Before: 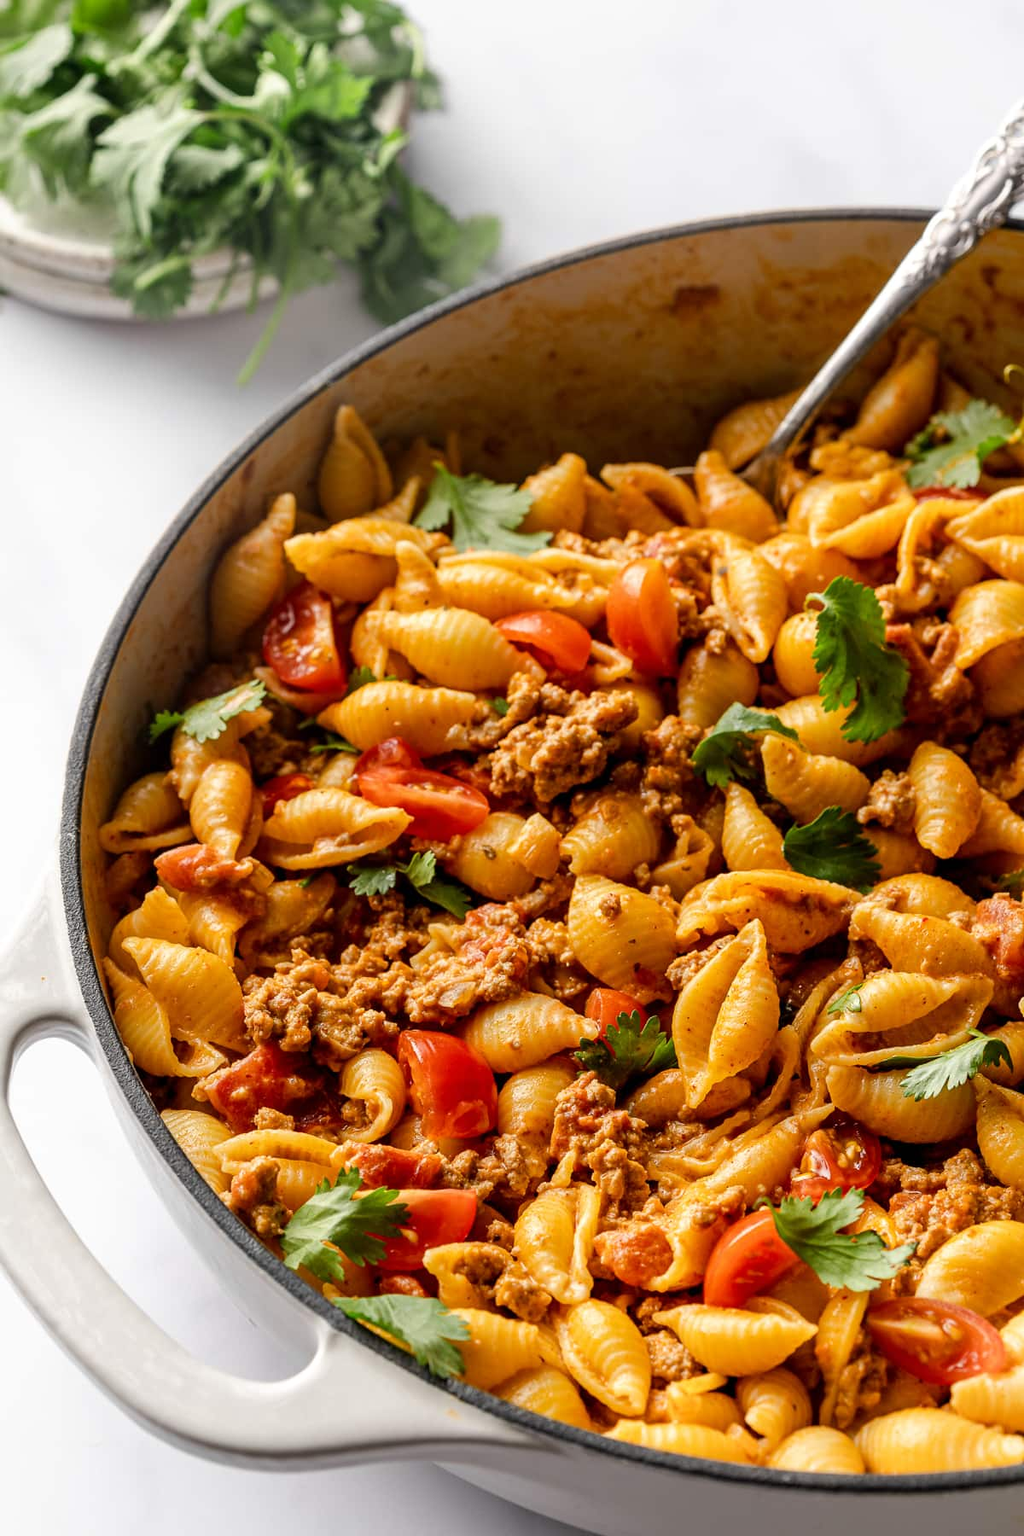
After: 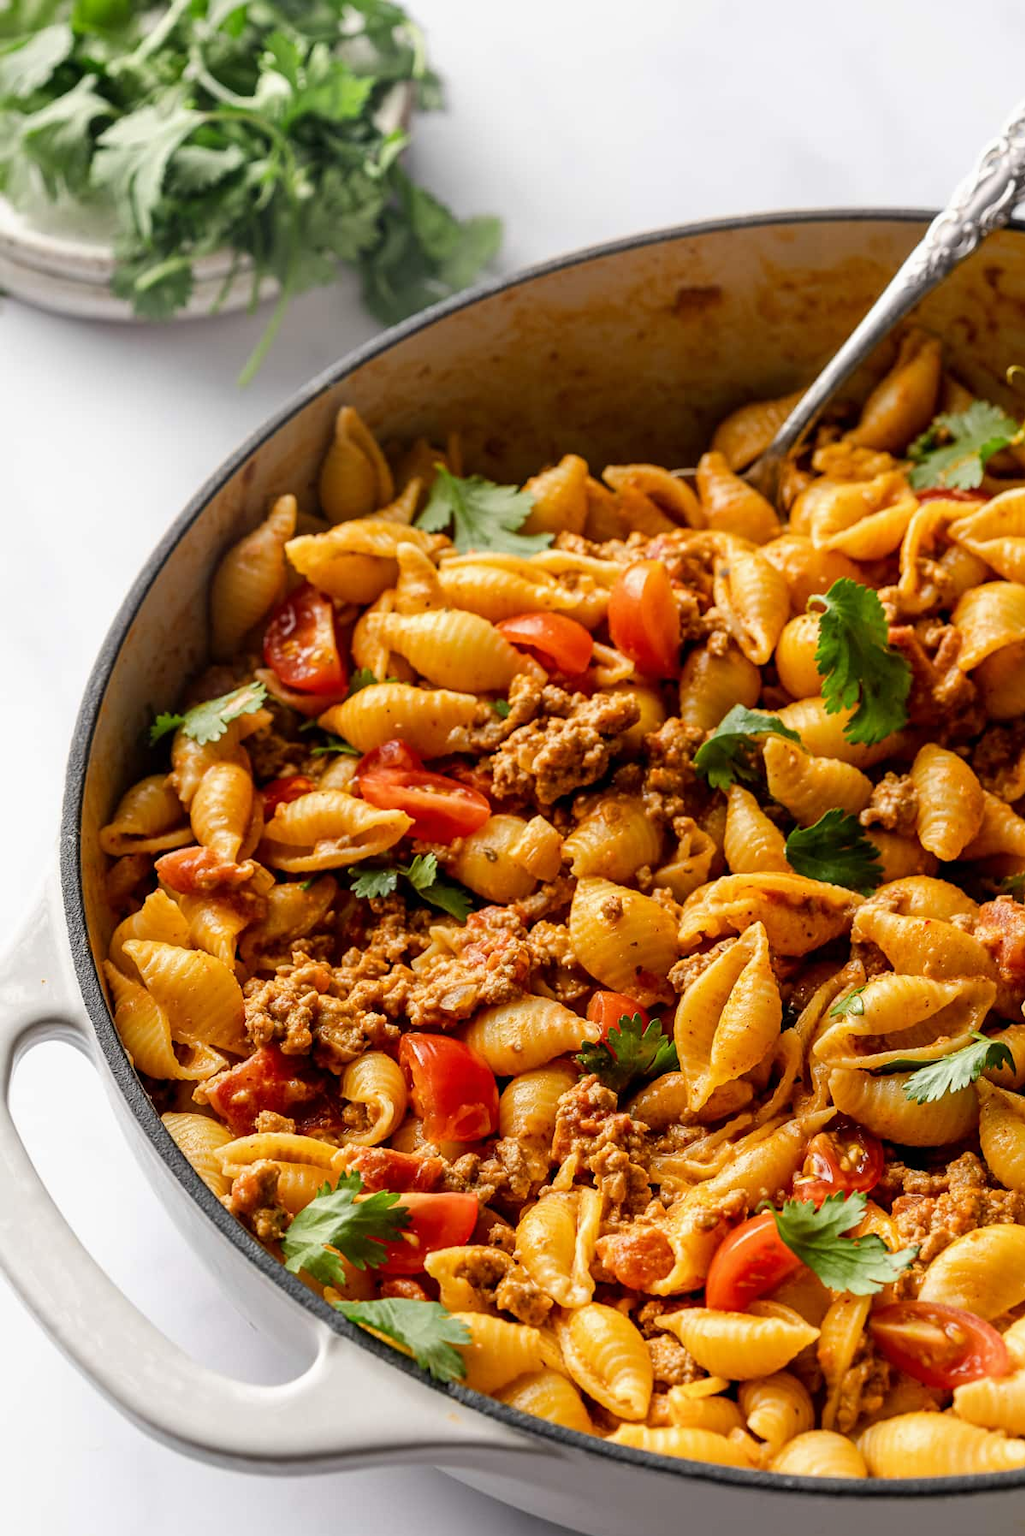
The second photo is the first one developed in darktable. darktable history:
exposure: exposure -0.042 EV, compensate highlight preservation false
crop: top 0.041%, bottom 0.184%
